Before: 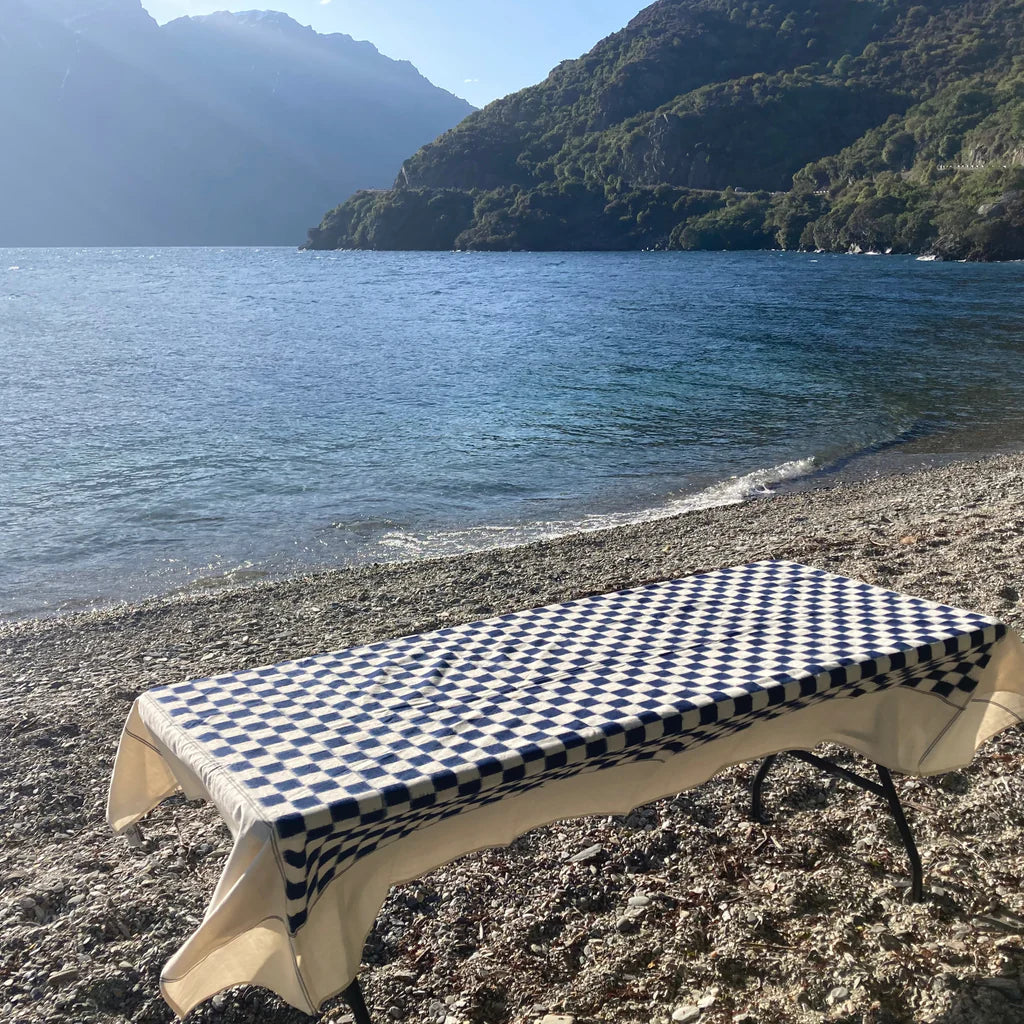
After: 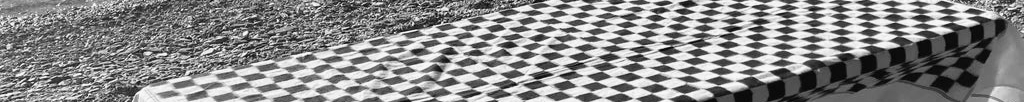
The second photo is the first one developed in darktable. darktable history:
monochrome: a 32, b 64, size 2.3
crop and rotate: top 59.084%, bottom 30.916%
contrast brightness saturation: contrast 0.11, saturation -0.17
